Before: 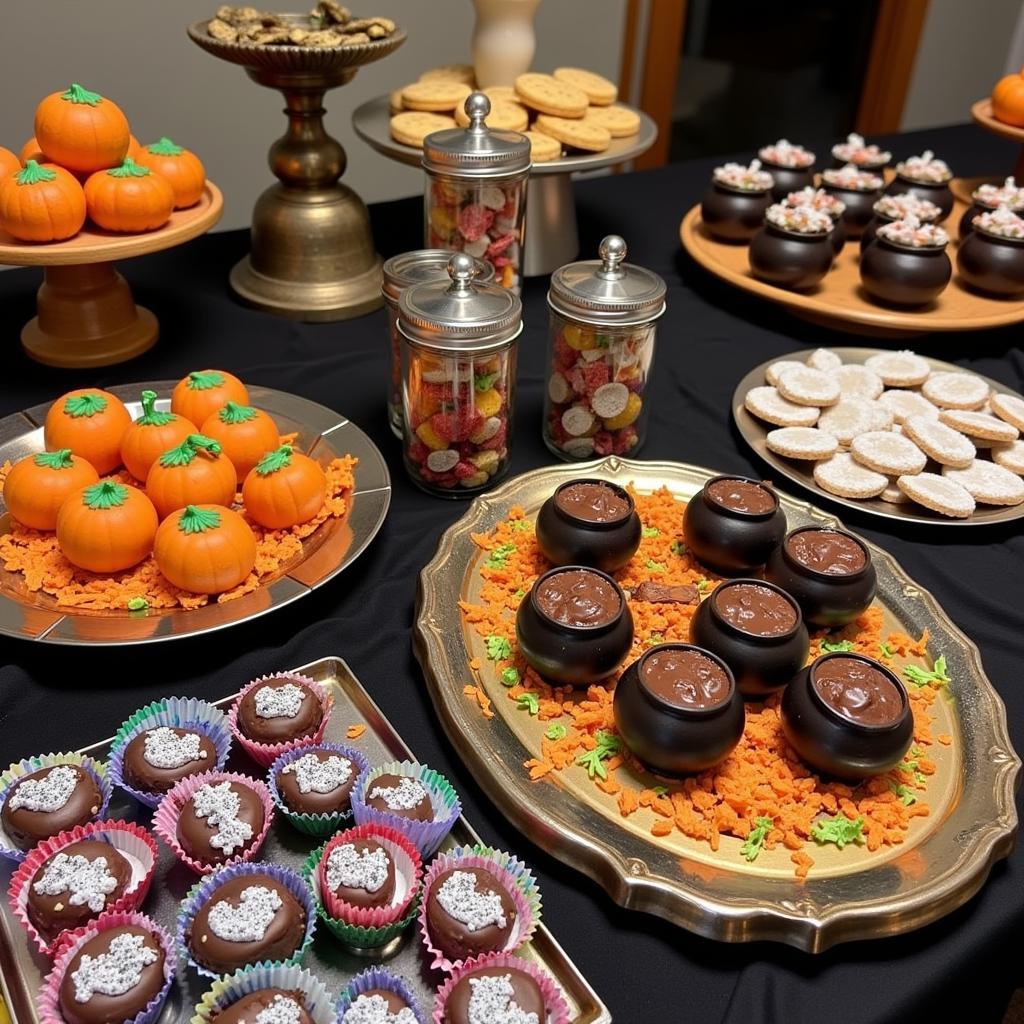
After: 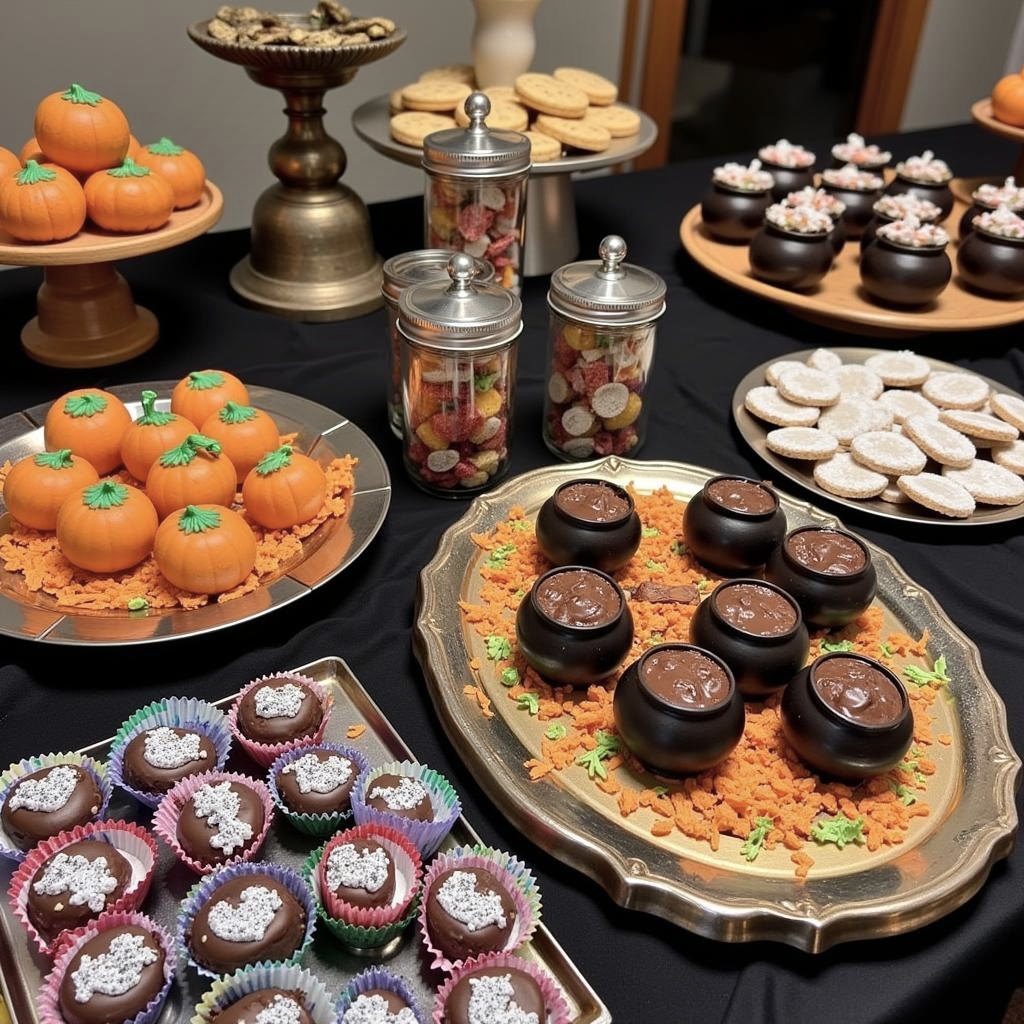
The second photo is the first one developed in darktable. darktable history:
contrast brightness saturation: contrast 0.06, brightness -0.01, saturation -0.23
shadows and highlights: shadows 52.42, soften with gaussian
